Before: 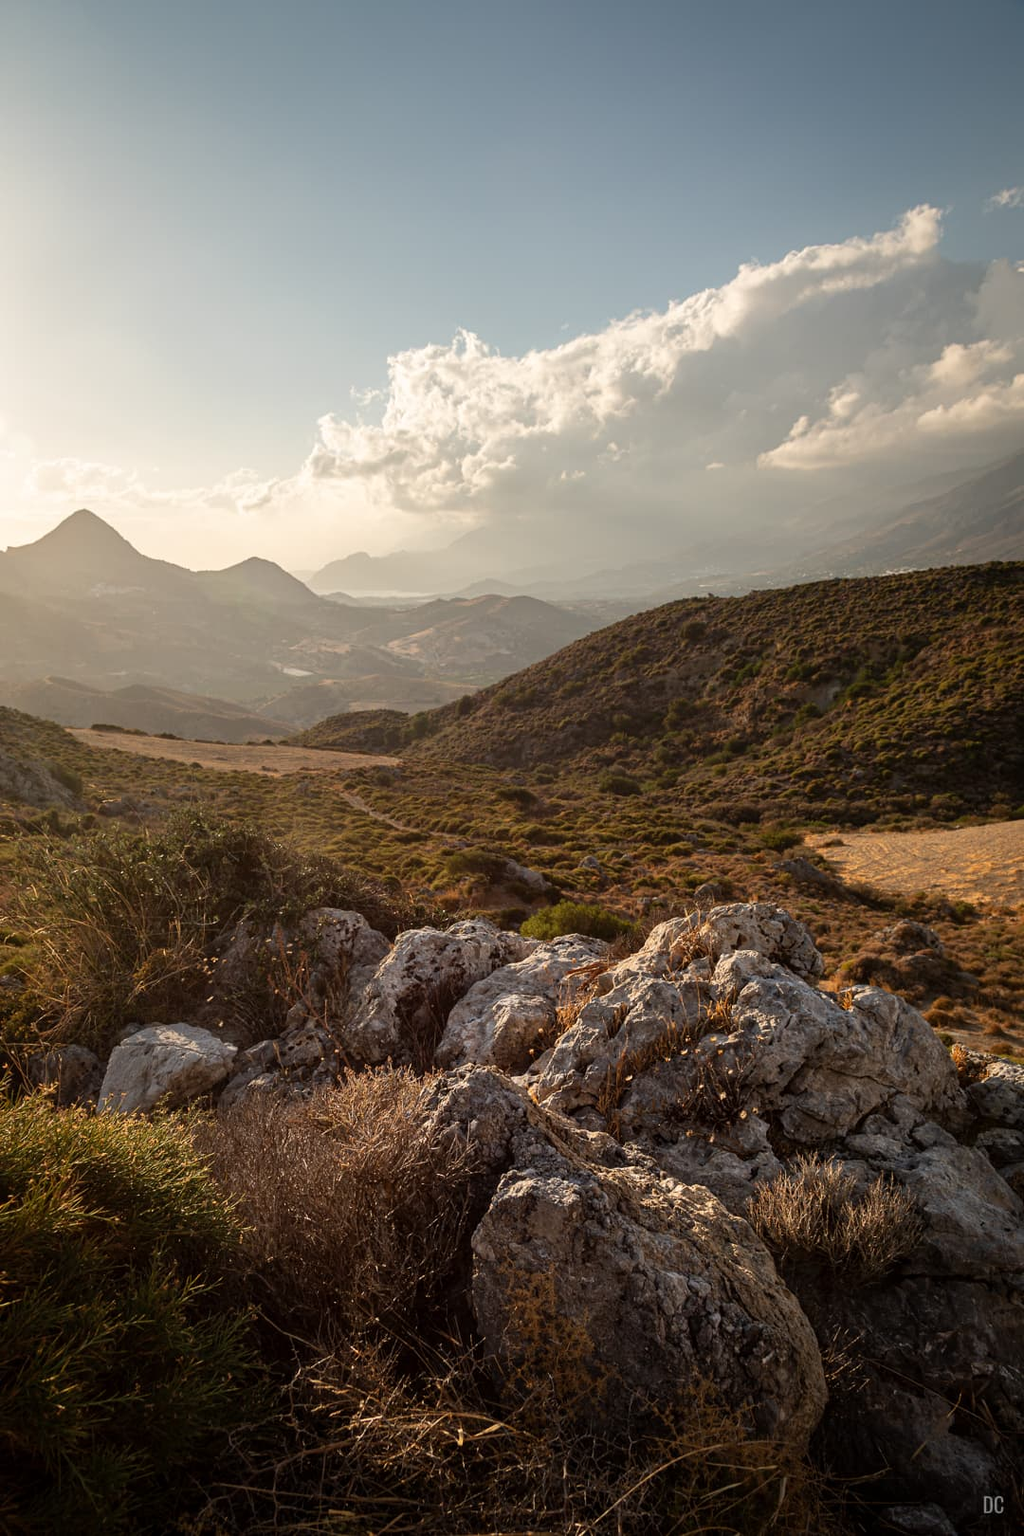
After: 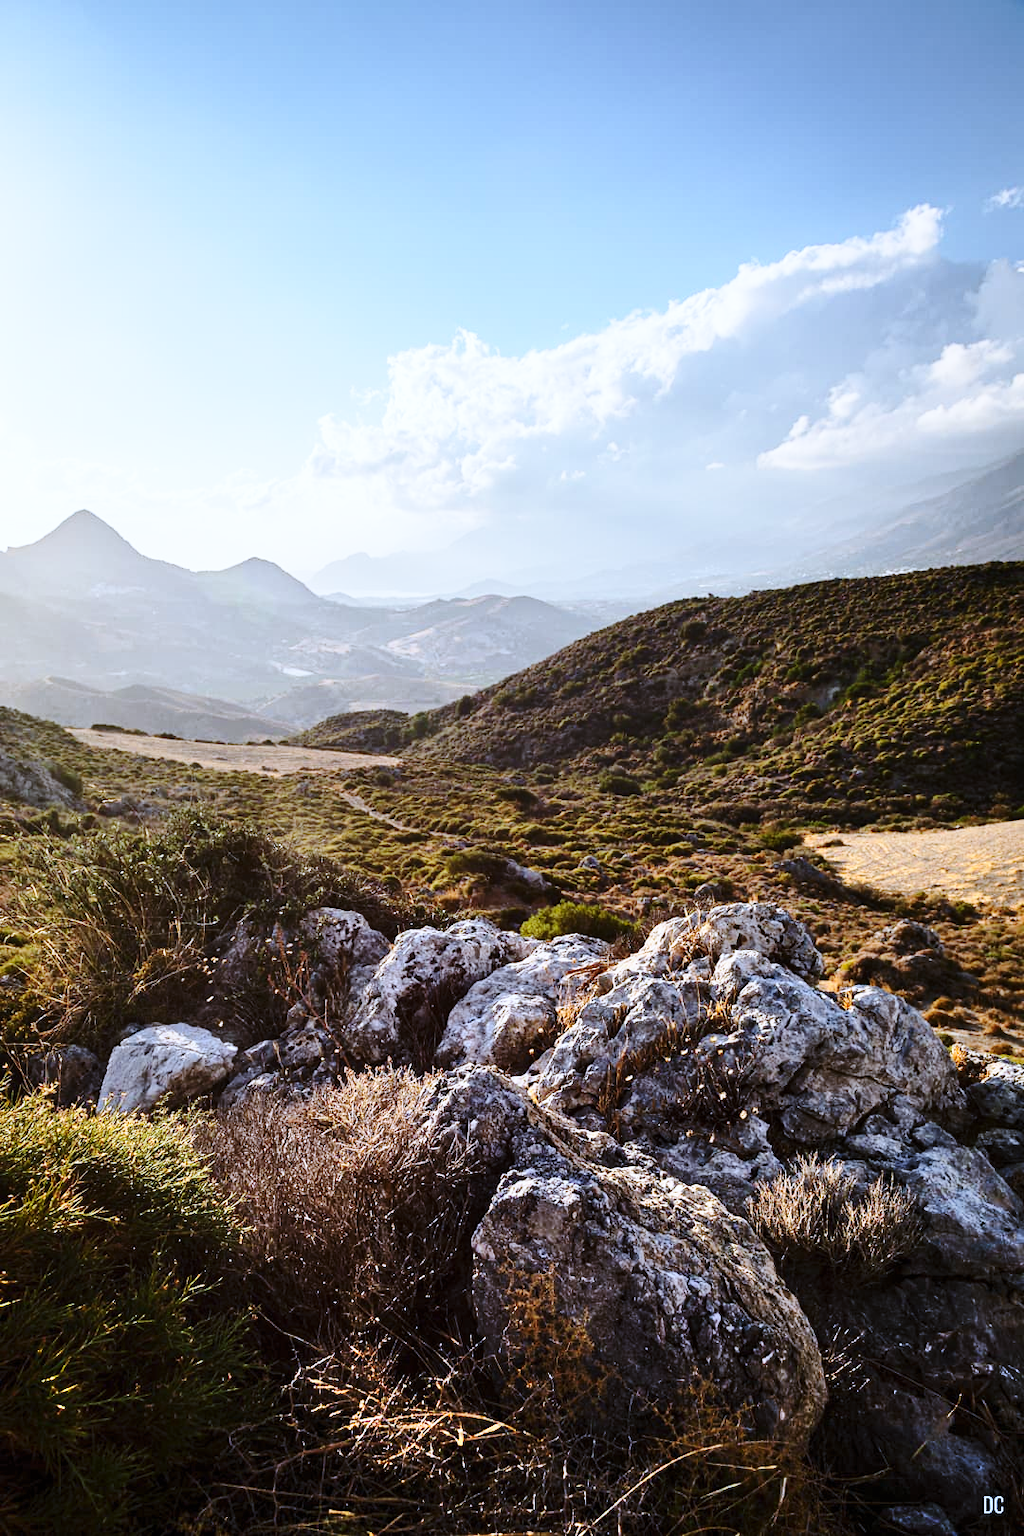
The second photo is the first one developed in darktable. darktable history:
tone equalizer: on, module defaults
exposure: compensate highlight preservation false
shadows and highlights: low approximation 0.01, soften with gaussian
base curve: curves: ch0 [(0, 0) (0.028, 0.03) (0.121, 0.232) (0.46, 0.748) (0.859, 0.968) (1, 1)], preserve colors none
contrast brightness saturation: contrast 0.24, brightness 0.09
white balance: red 0.871, blue 1.249
